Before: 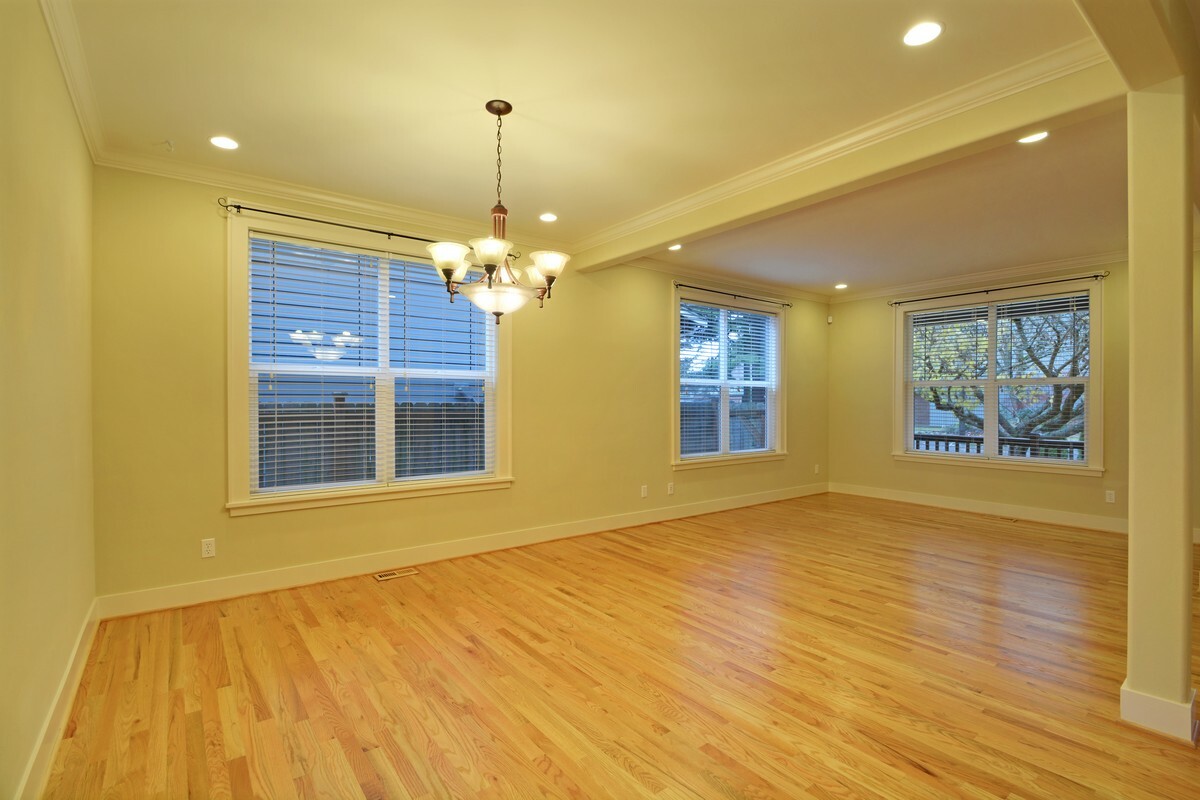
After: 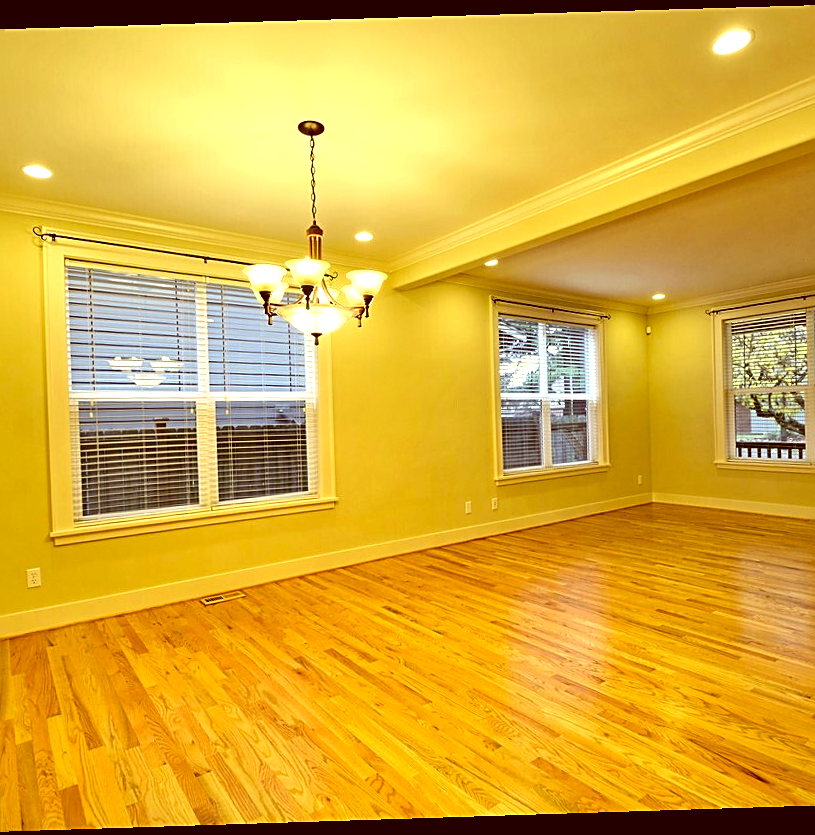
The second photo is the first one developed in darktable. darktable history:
rotate and perspective: rotation -1.77°, lens shift (horizontal) 0.004, automatic cropping off
crop and rotate: left 15.754%, right 17.579%
tone equalizer: -8 EV -0.75 EV, -7 EV -0.7 EV, -6 EV -0.6 EV, -5 EV -0.4 EV, -3 EV 0.4 EV, -2 EV 0.6 EV, -1 EV 0.7 EV, +0 EV 0.75 EV, edges refinement/feathering 500, mask exposure compensation -1.57 EV, preserve details no
local contrast: mode bilateral grid, contrast 20, coarseness 50, detail 120%, midtone range 0.2
color correction: highlights a* 1.12, highlights b* 24.26, shadows a* 15.58, shadows b* 24.26
sharpen: on, module defaults
contrast equalizer: octaves 7, y [[0.524 ×6], [0.512 ×6], [0.379 ×6], [0 ×6], [0 ×6]]
